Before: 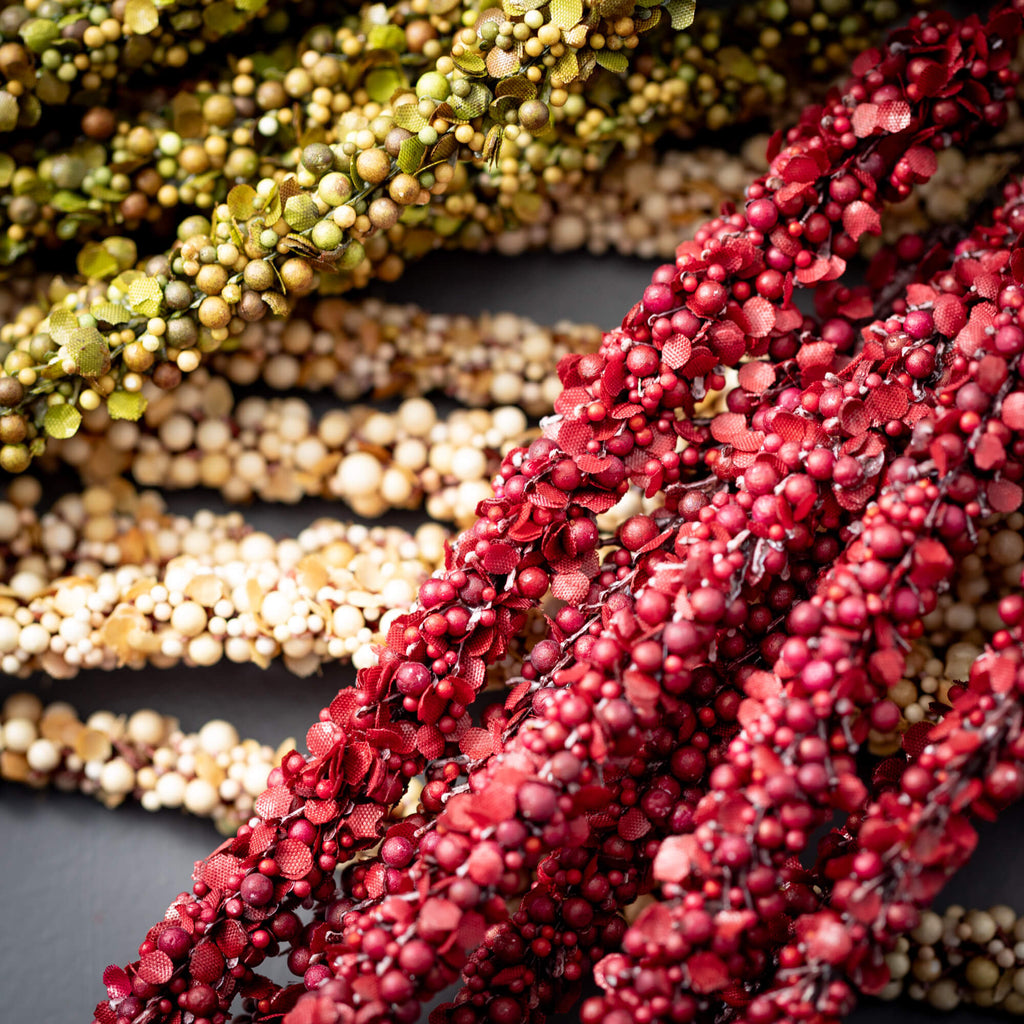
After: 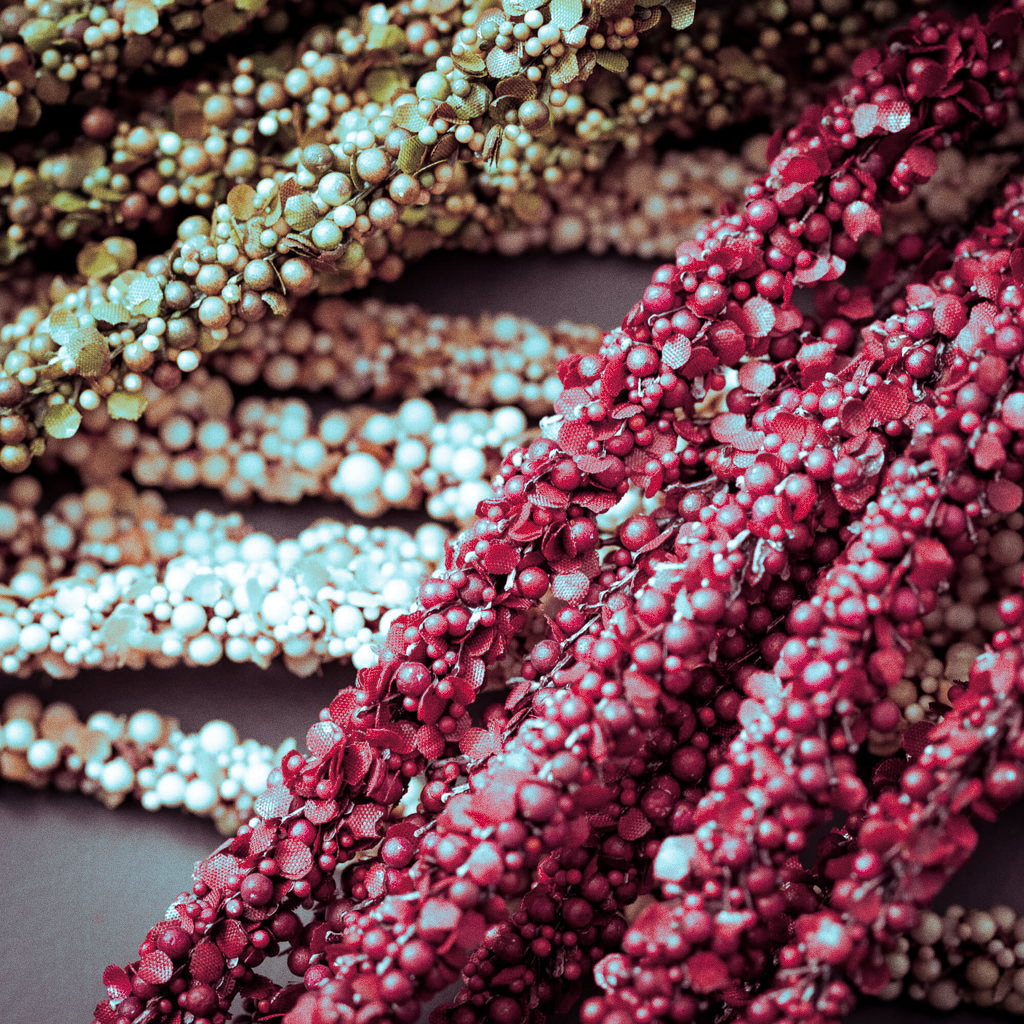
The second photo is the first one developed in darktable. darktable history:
grain: on, module defaults
color contrast: blue-yellow contrast 0.7
split-toning: shadows › hue 327.6°, highlights › hue 198°, highlights › saturation 0.55, balance -21.25, compress 0%
